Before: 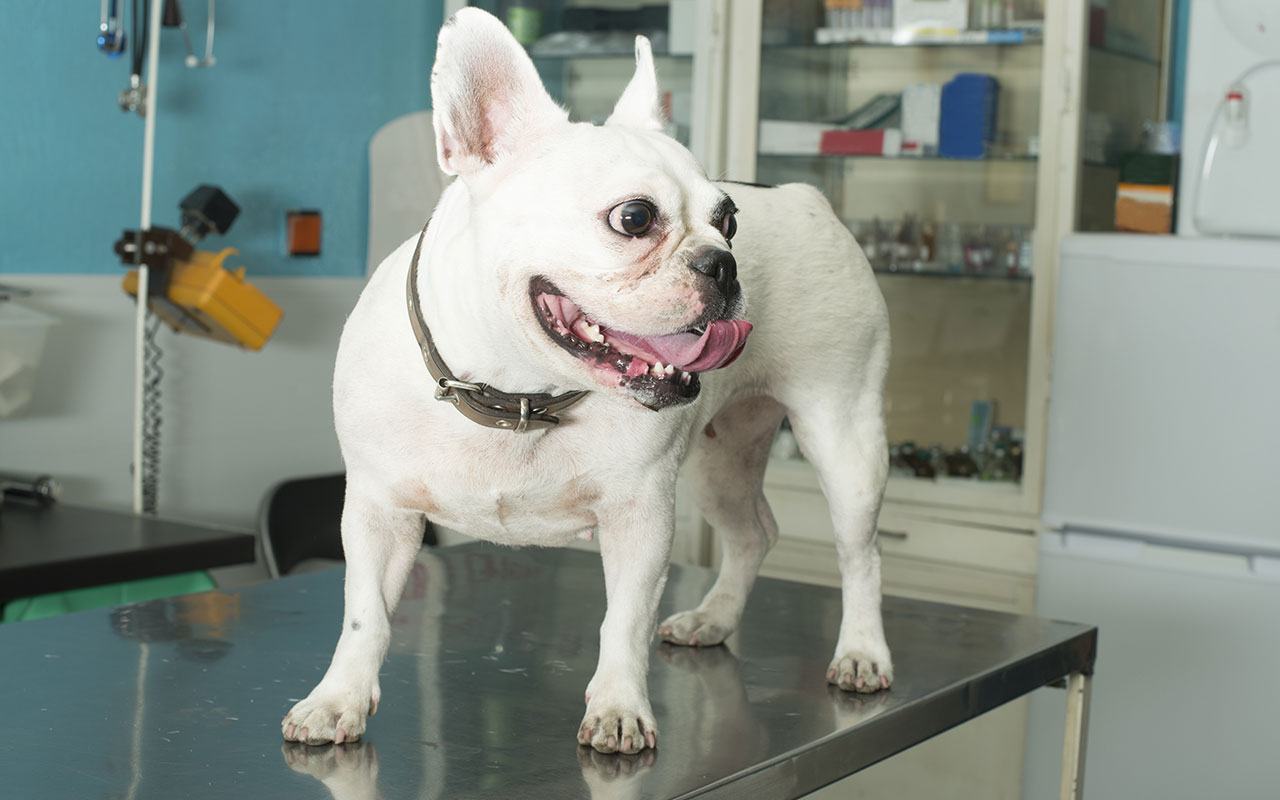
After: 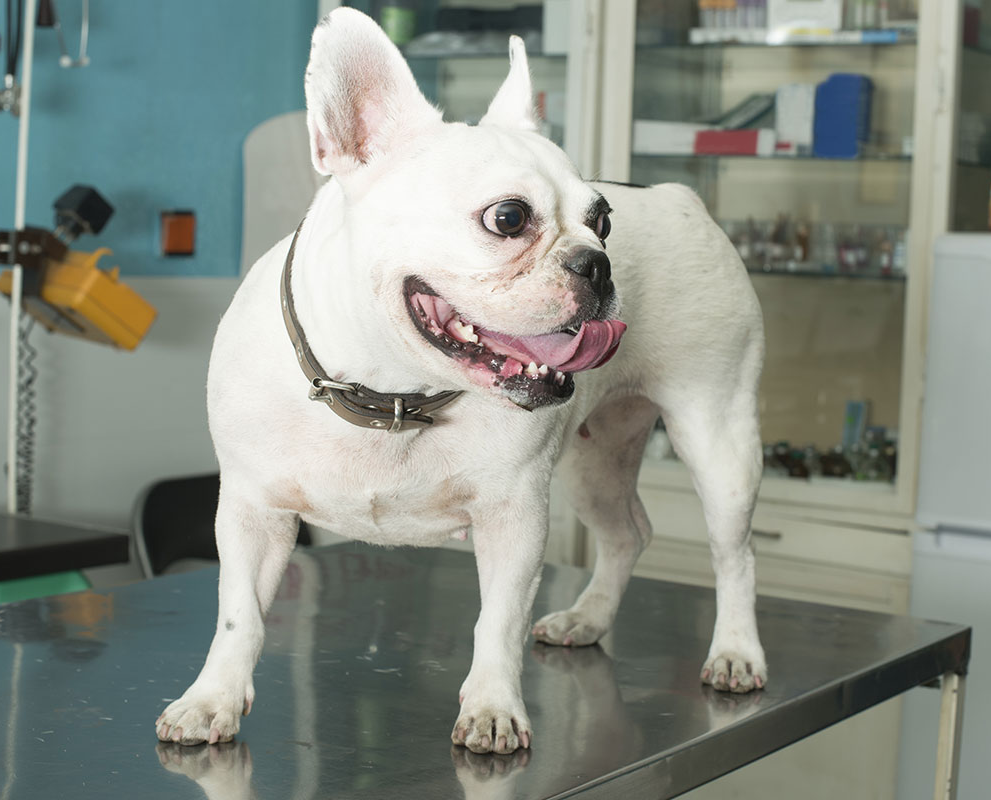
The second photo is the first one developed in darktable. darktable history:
contrast brightness saturation: saturation -0.05
crop: left 9.88%, right 12.664%
